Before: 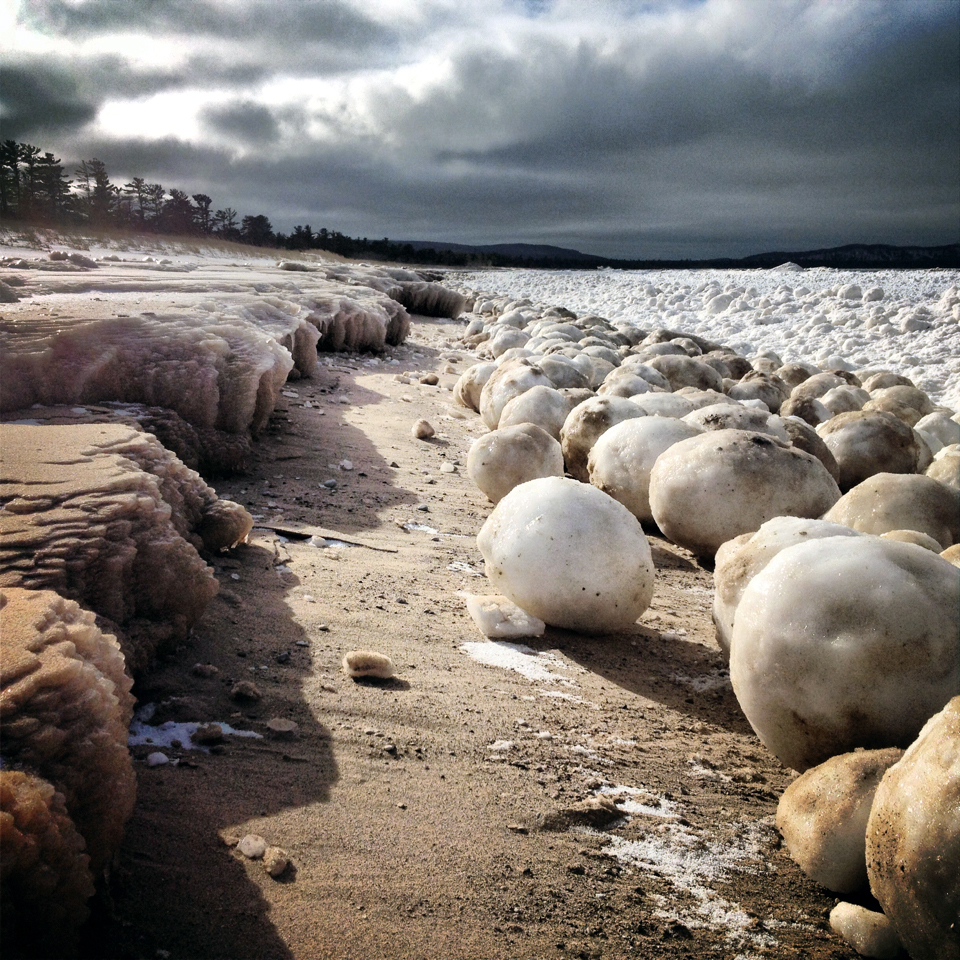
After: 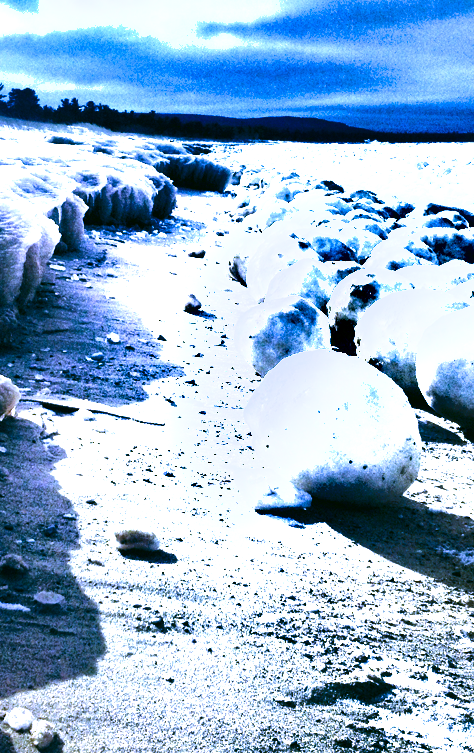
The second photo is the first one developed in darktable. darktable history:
color correction: highlights a* -0.482, highlights b* 9.48, shadows a* -9.48, shadows b* 0.803
tone equalizer: -8 EV -0.75 EV, -7 EV -0.7 EV, -6 EV -0.6 EV, -5 EV -0.4 EV, -3 EV 0.4 EV, -2 EV 0.6 EV, -1 EV 0.7 EV, +0 EV 0.75 EV, edges refinement/feathering 500, mask exposure compensation -1.57 EV, preserve details no
velvia: strength 32%, mid-tones bias 0.2
white balance: red 0.766, blue 1.537
exposure: exposure 1.16 EV, compensate exposure bias true, compensate highlight preservation false
shadows and highlights: soften with gaussian
crop and rotate: angle 0.02°, left 24.353%, top 13.219%, right 26.156%, bottom 8.224%
